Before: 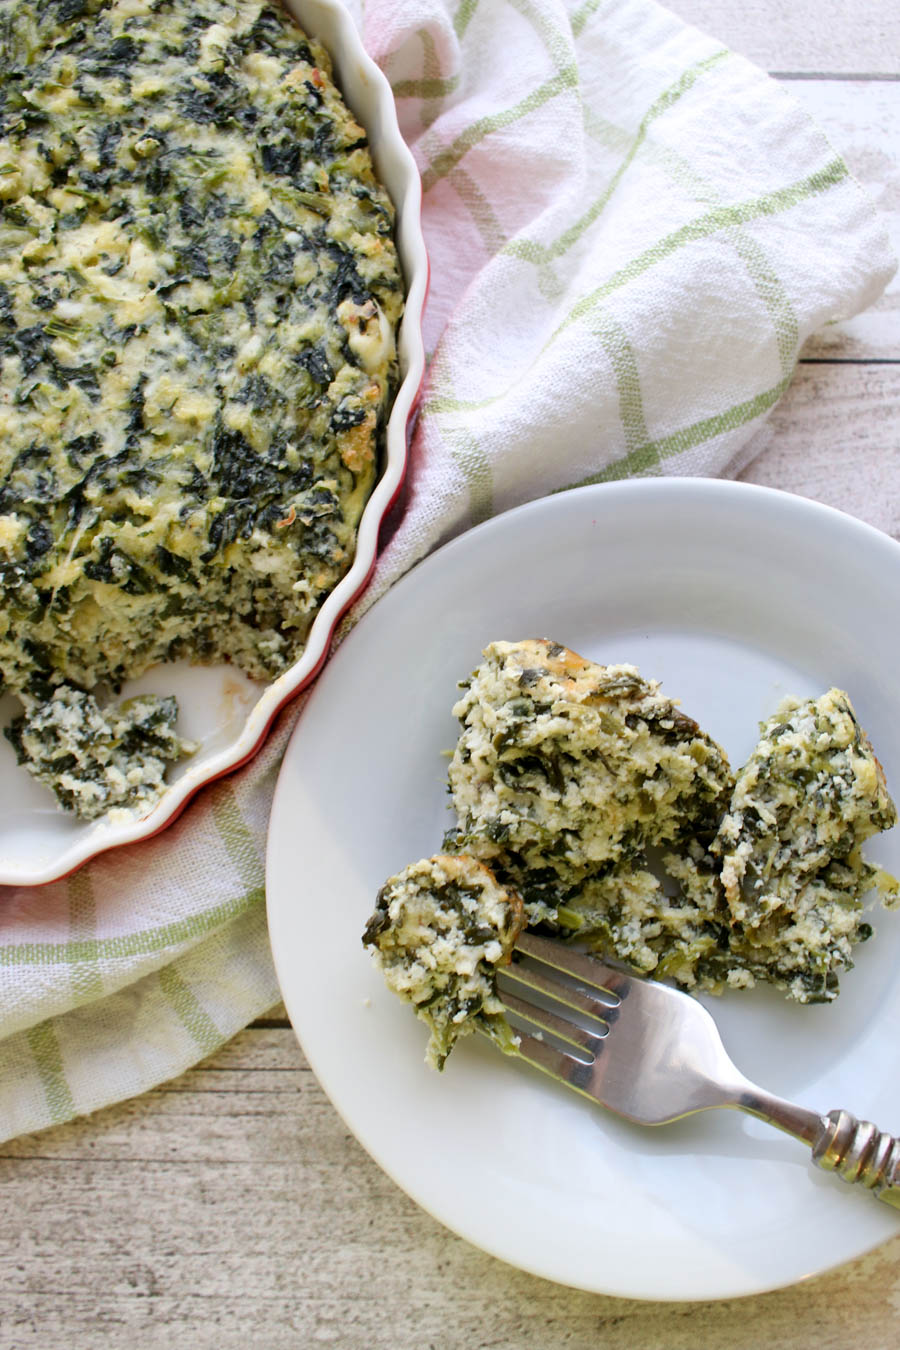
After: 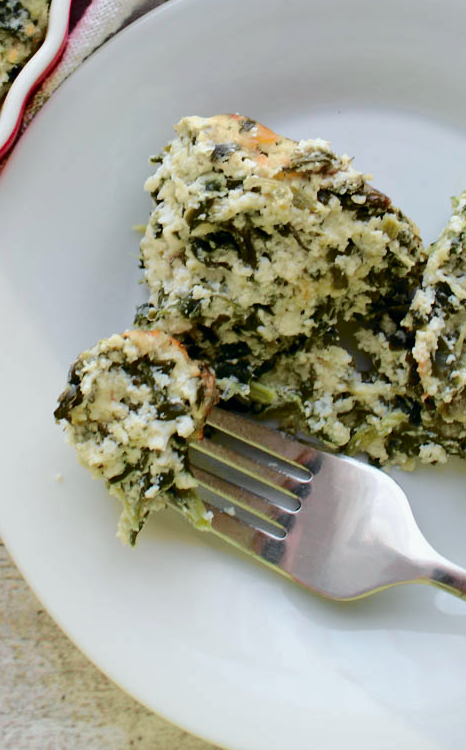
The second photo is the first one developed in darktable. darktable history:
crop: left 34.331%, top 38.947%, right 13.849%, bottom 5.448%
tone curve: curves: ch0 [(0, 0.003) (0.211, 0.174) (0.482, 0.519) (0.843, 0.821) (0.992, 0.971)]; ch1 [(0, 0) (0.276, 0.206) (0.393, 0.364) (0.482, 0.477) (0.506, 0.5) (0.523, 0.523) (0.572, 0.592) (0.635, 0.665) (0.695, 0.759) (1, 1)]; ch2 [(0, 0) (0.438, 0.456) (0.498, 0.497) (0.536, 0.527) (0.562, 0.584) (0.619, 0.602) (0.698, 0.698) (1, 1)], color space Lab, independent channels, preserve colors none
